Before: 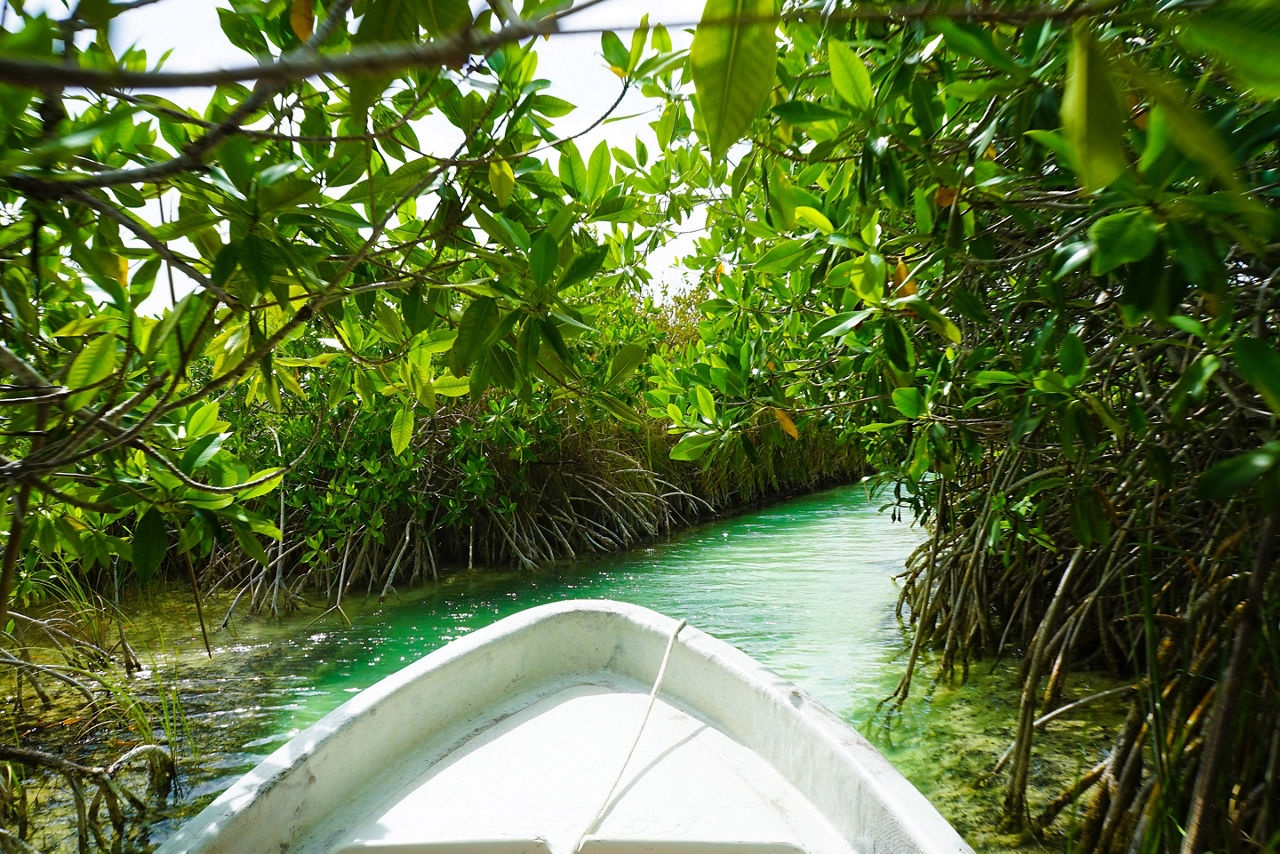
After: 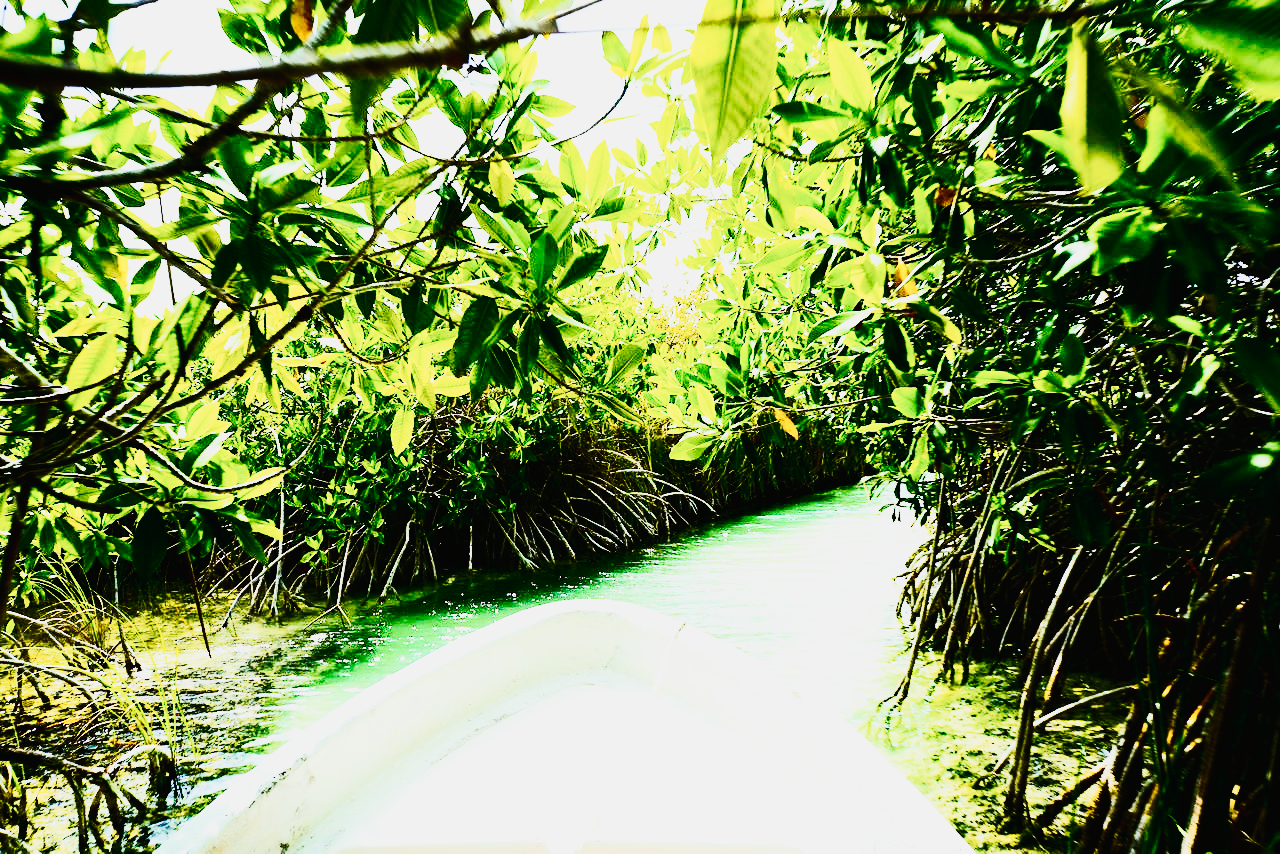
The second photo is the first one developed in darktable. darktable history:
tone curve: curves: ch0 [(0, 0.012) (0.052, 0.04) (0.107, 0.086) (0.276, 0.265) (0.461, 0.531) (0.718, 0.79) (0.921, 0.909) (0.999, 0.951)]; ch1 [(0, 0) (0.339, 0.298) (0.402, 0.363) (0.444, 0.415) (0.485, 0.469) (0.494, 0.493) (0.504, 0.501) (0.525, 0.534) (0.555, 0.587) (0.594, 0.647) (1, 1)]; ch2 [(0, 0) (0.48, 0.48) (0.504, 0.5) (0.535, 0.557) (0.581, 0.623) (0.649, 0.683) (0.824, 0.815) (1, 1)], preserve colors none
contrast brightness saturation: contrast 0.483, saturation -0.084
base curve: curves: ch0 [(0, 0) (0.007, 0.004) (0.027, 0.03) (0.046, 0.07) (0.207, 0.54) (0.442, 0.872) (0.673, 0.972) (1, 1)], preserve colors none
